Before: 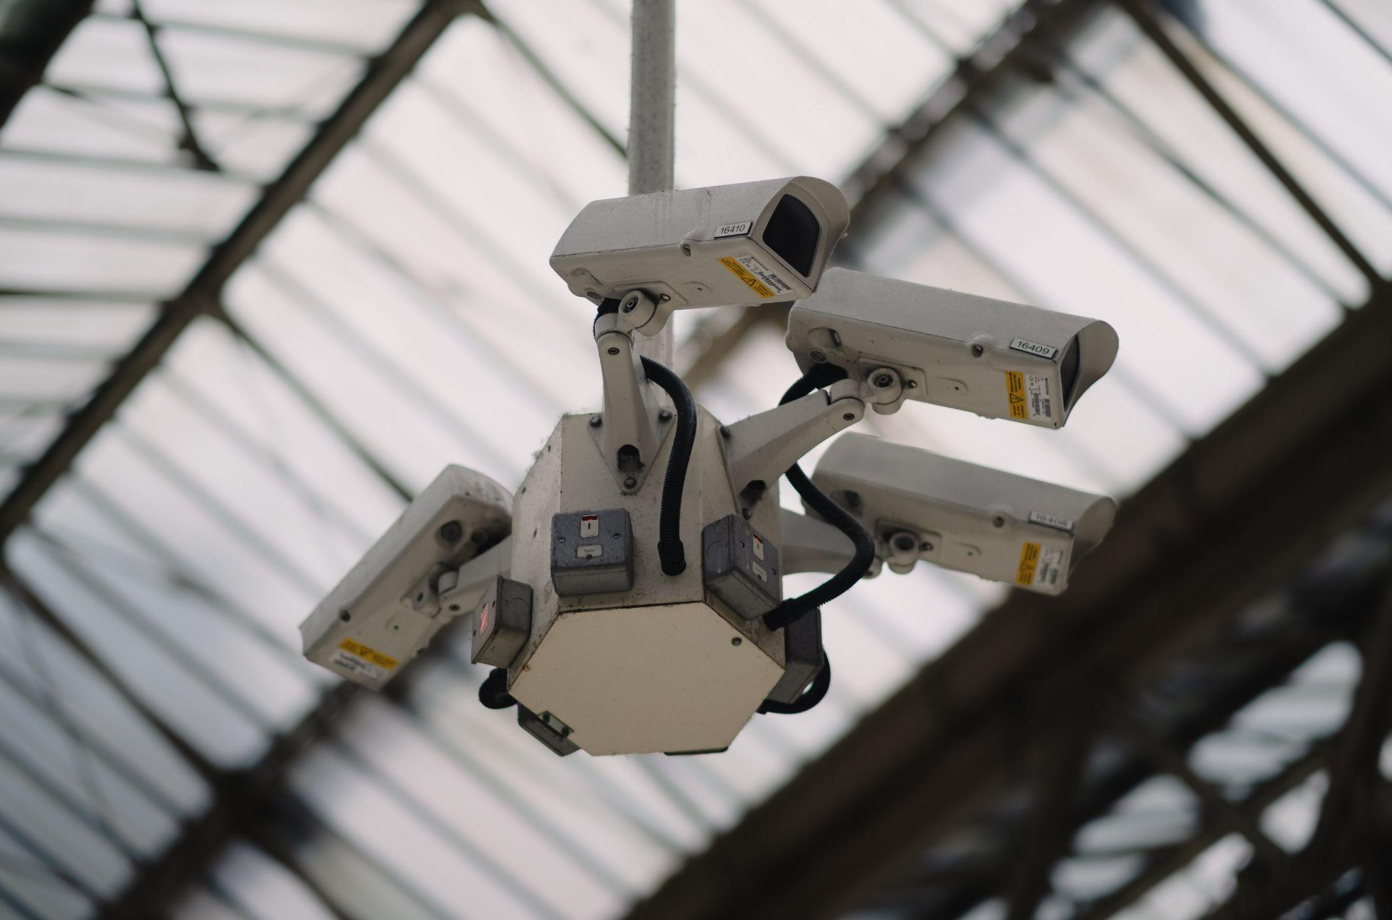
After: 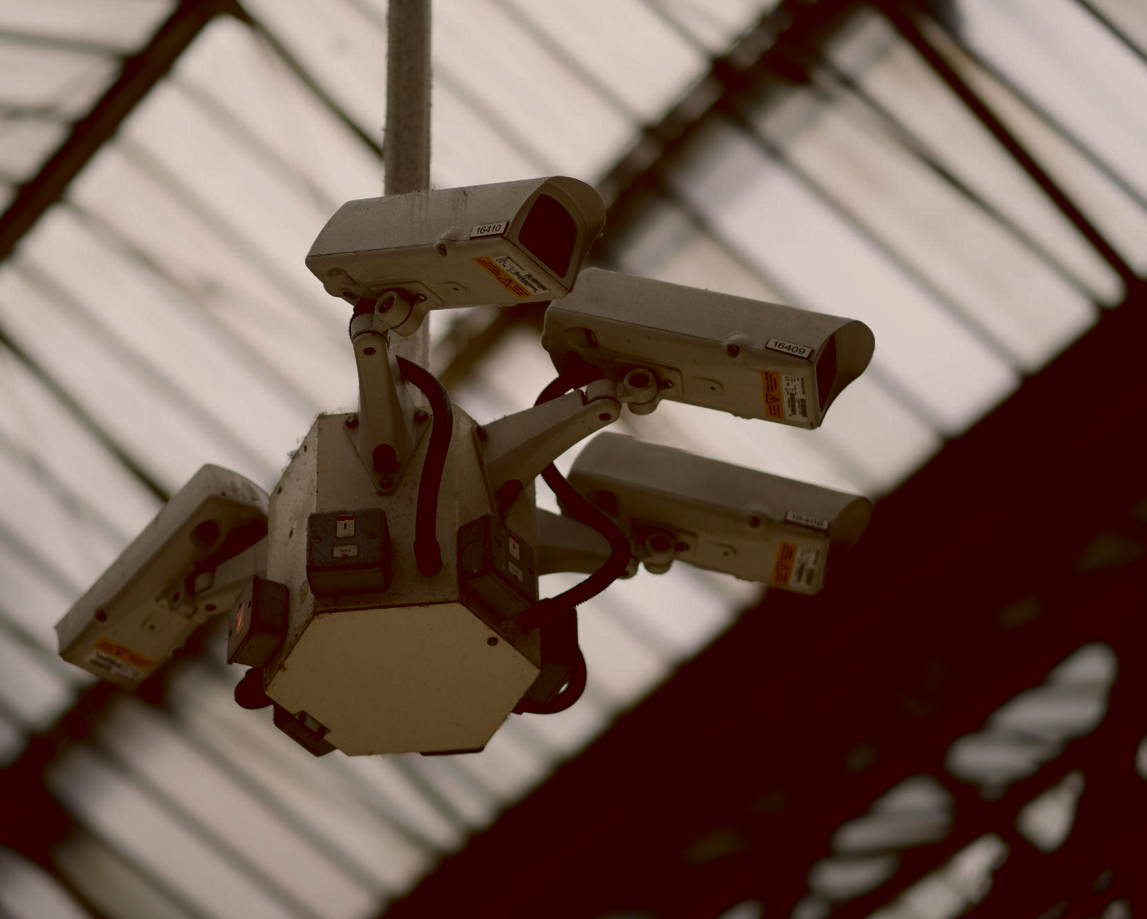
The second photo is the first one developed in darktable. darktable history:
crop: left 17.582%, bottom 0.031%
rotate and perspective: automatic cropping original format, crop left 0, crop top 0
contrast brightness saturation: brightness -0.52
white balance: red 1.045, blue 0.932
color balance: lift [1, 1.011, 0.999, 0.989], gamma [1.109, 1.045, 1.039, 0.955], gain [0.917, 0.936, 0.952, 1.064], contrast 2.32%, contrast fulcrum 19%, output saturation 101%
